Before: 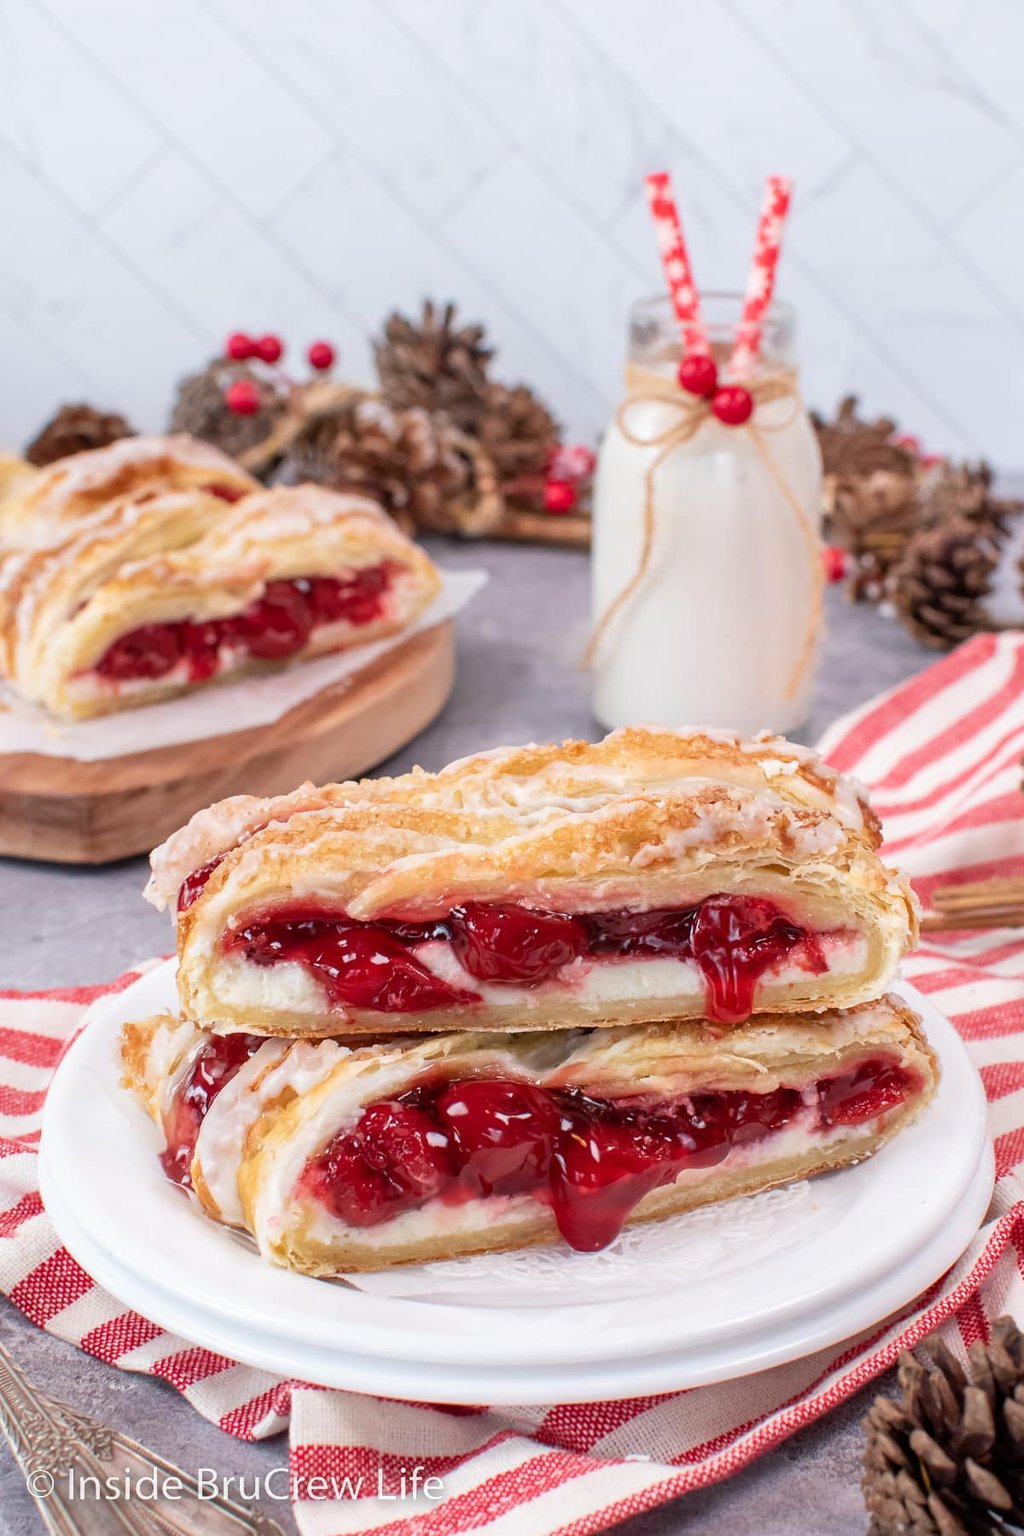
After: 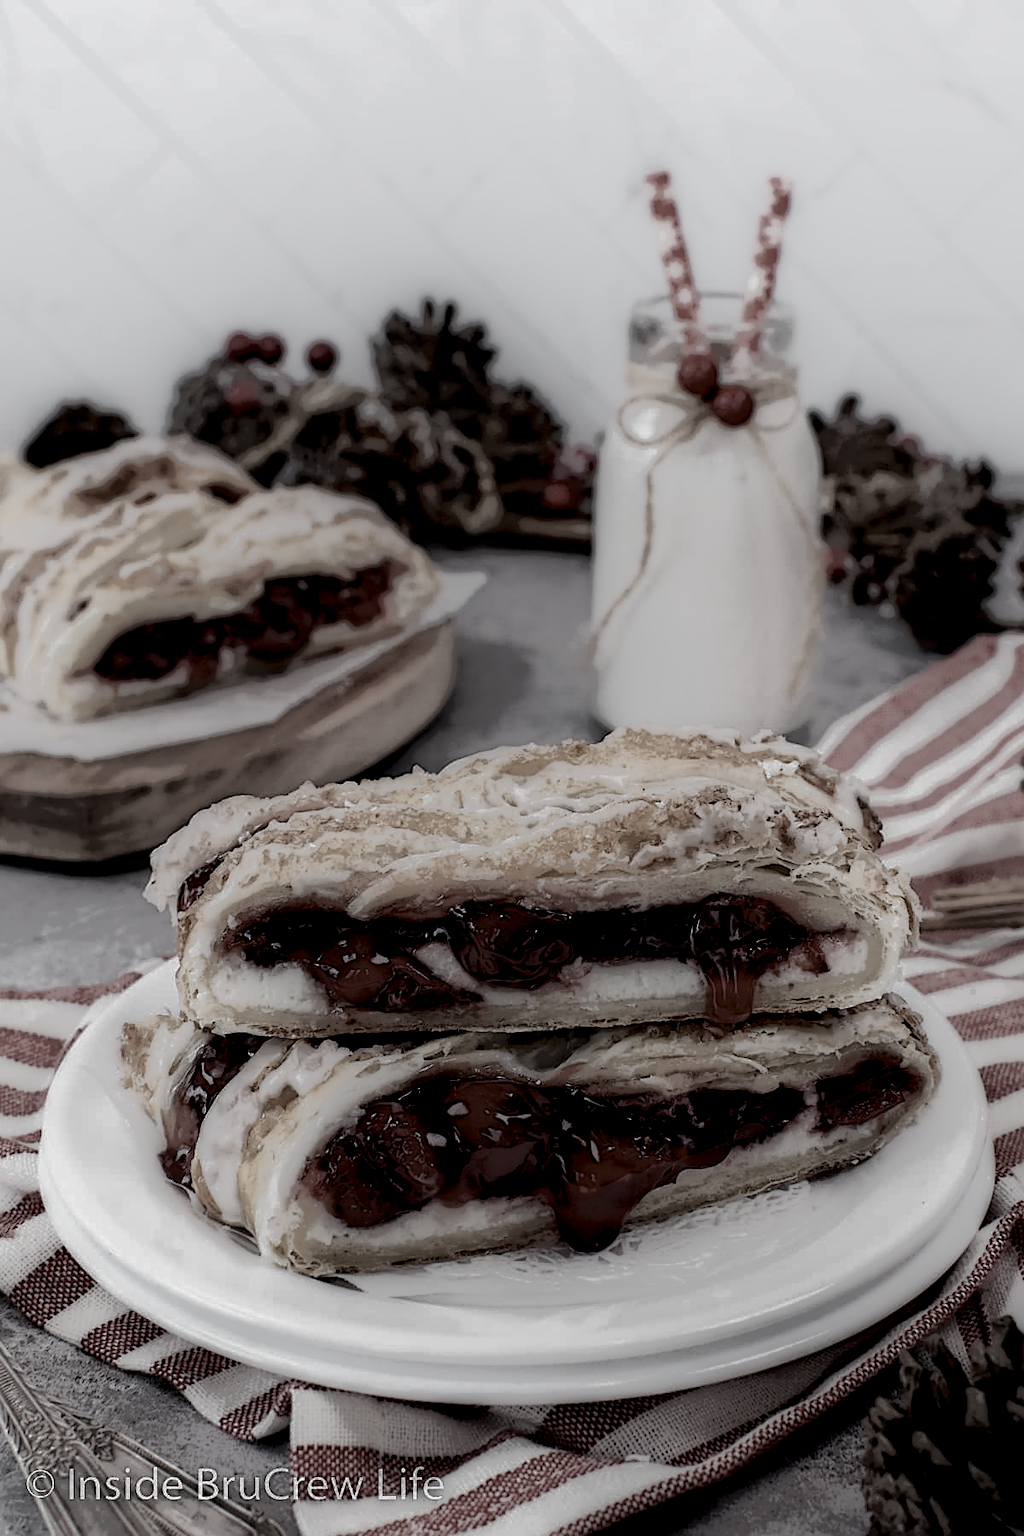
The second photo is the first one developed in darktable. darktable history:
color correction: highlights b* 0.008, saturation 0.209
local contrast: highlights 3%, shadows 218%, detail 164%, midtone range 0.003
sharpen: on, module defaults
